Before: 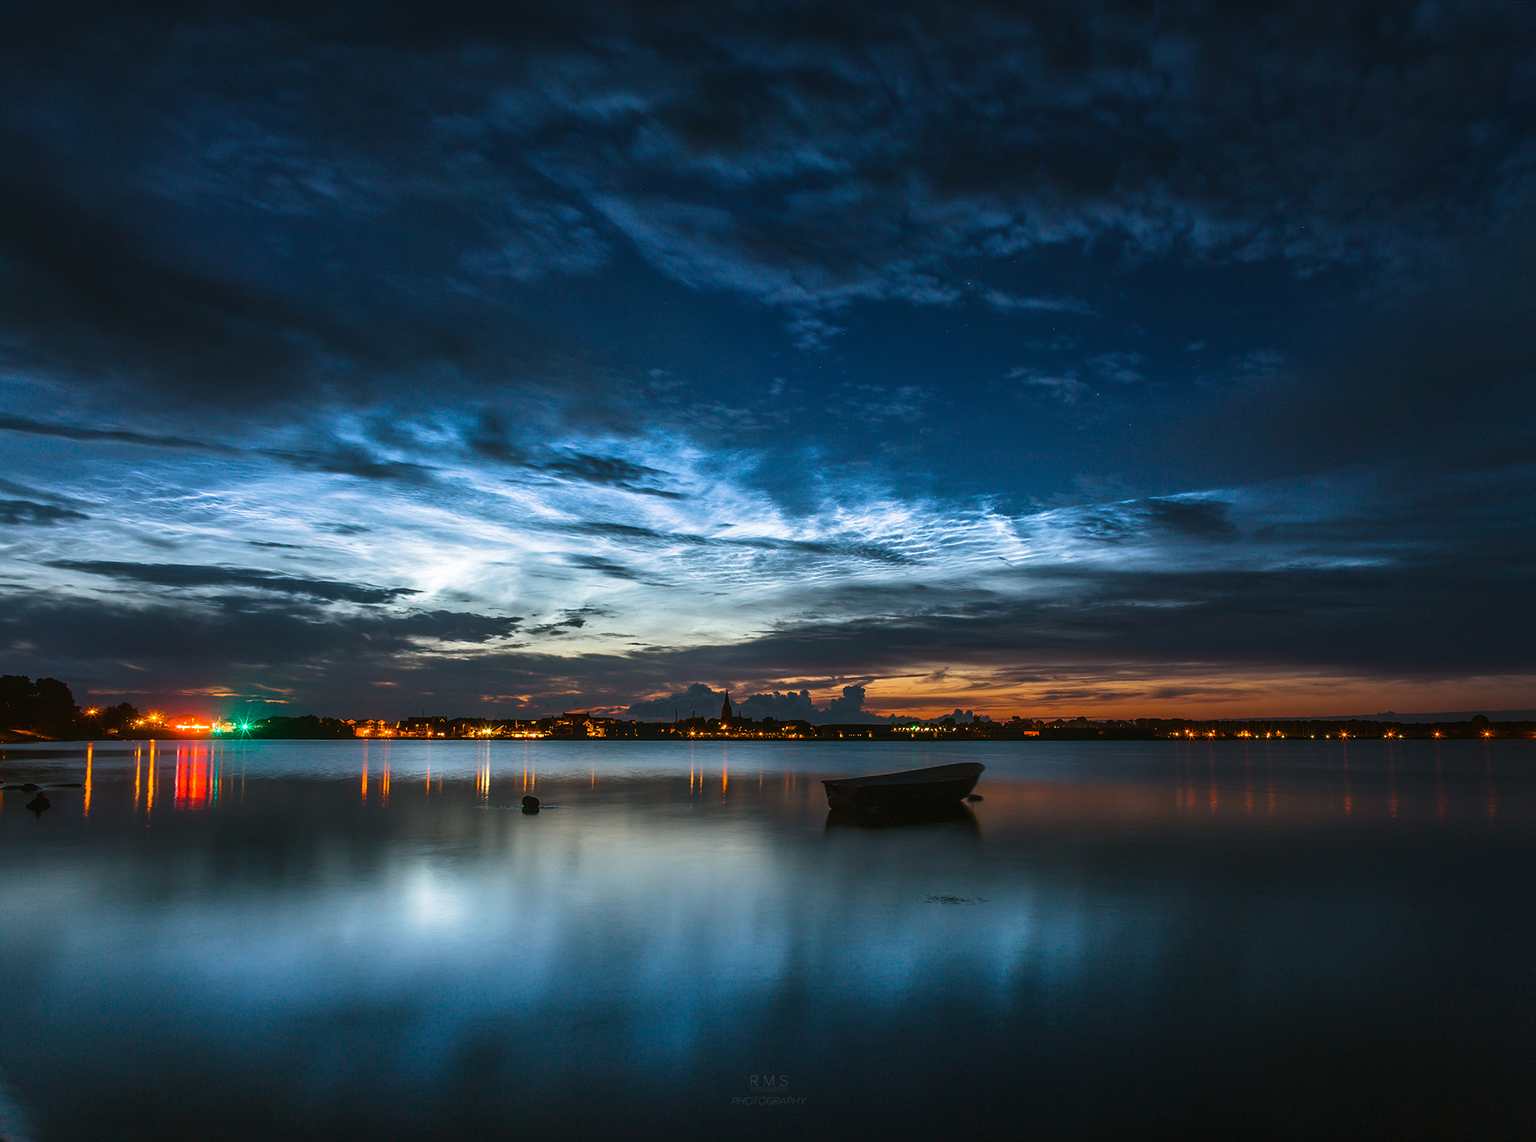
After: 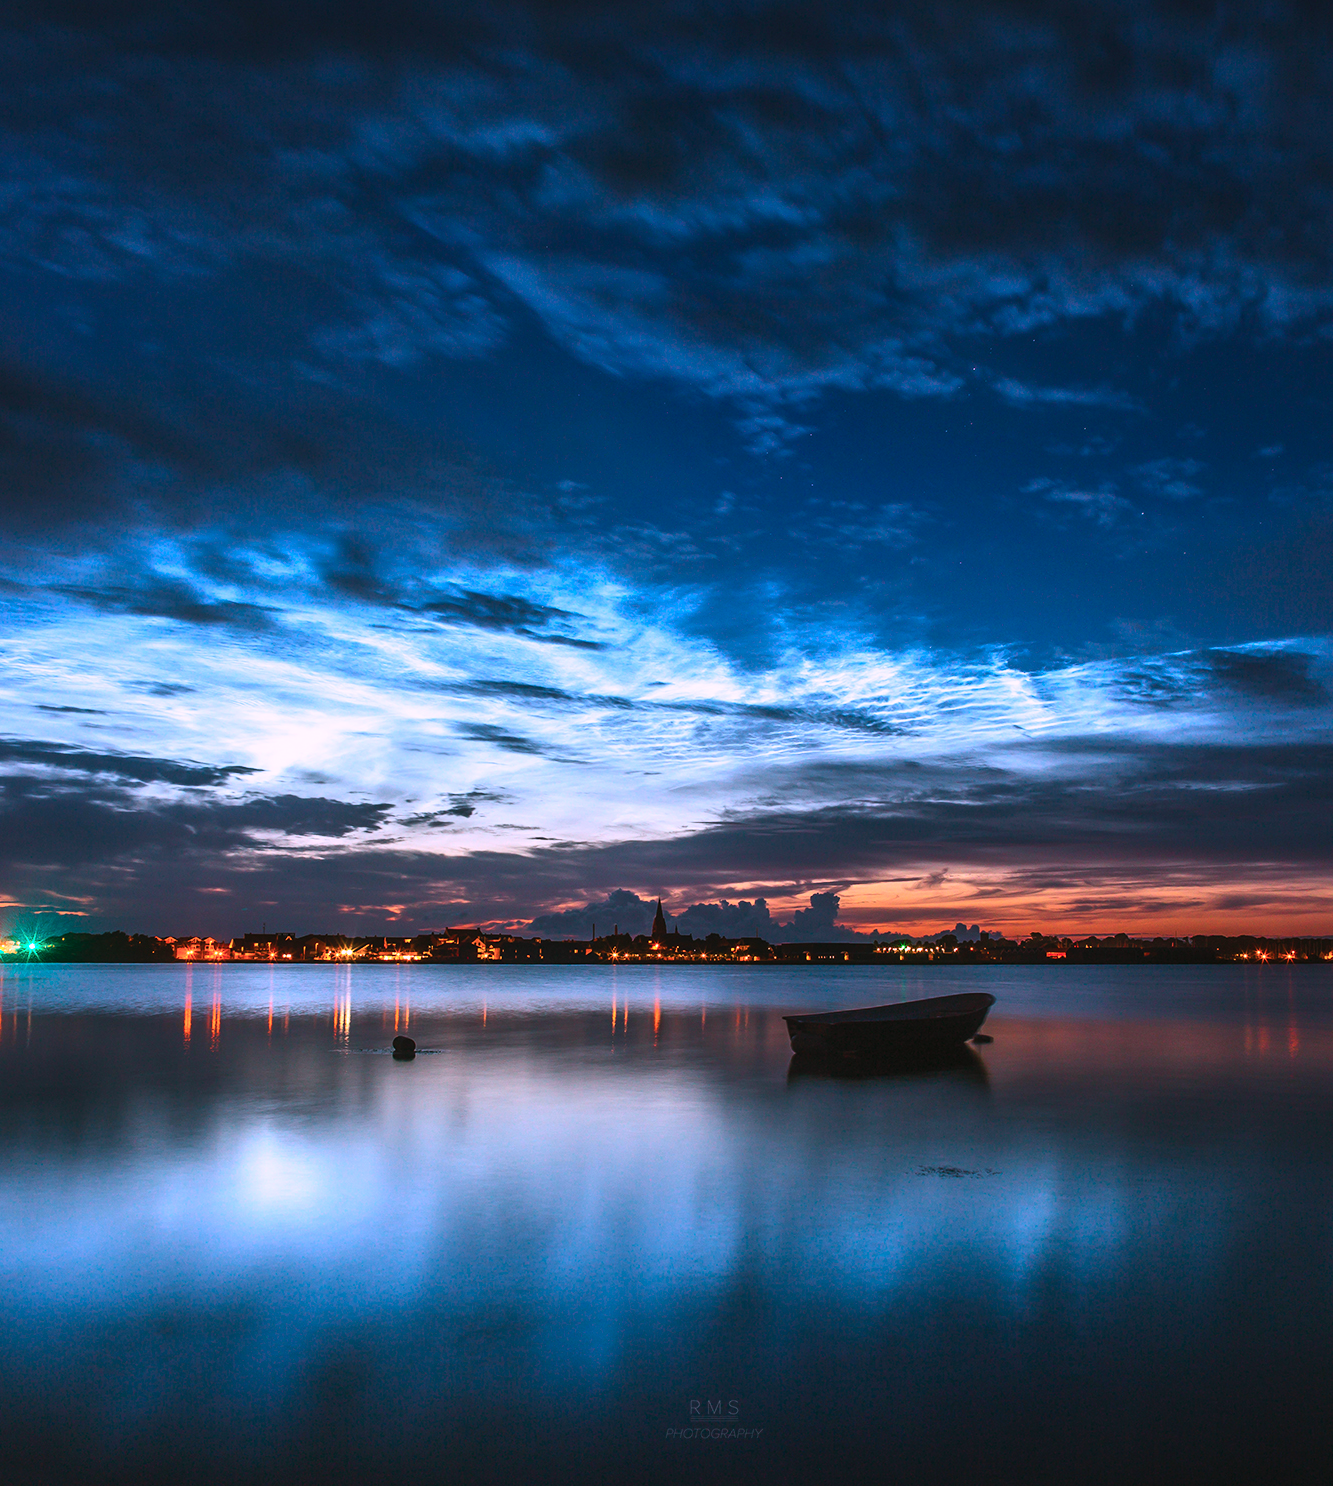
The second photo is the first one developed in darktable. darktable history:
contrast brightness saturation: contrast 0.205, brightness 0.166, saturation 0.216
color correction: highlights a* 15.14, highlights b* -25.2
crop and rotate: left 14.389%, right 18.94%
